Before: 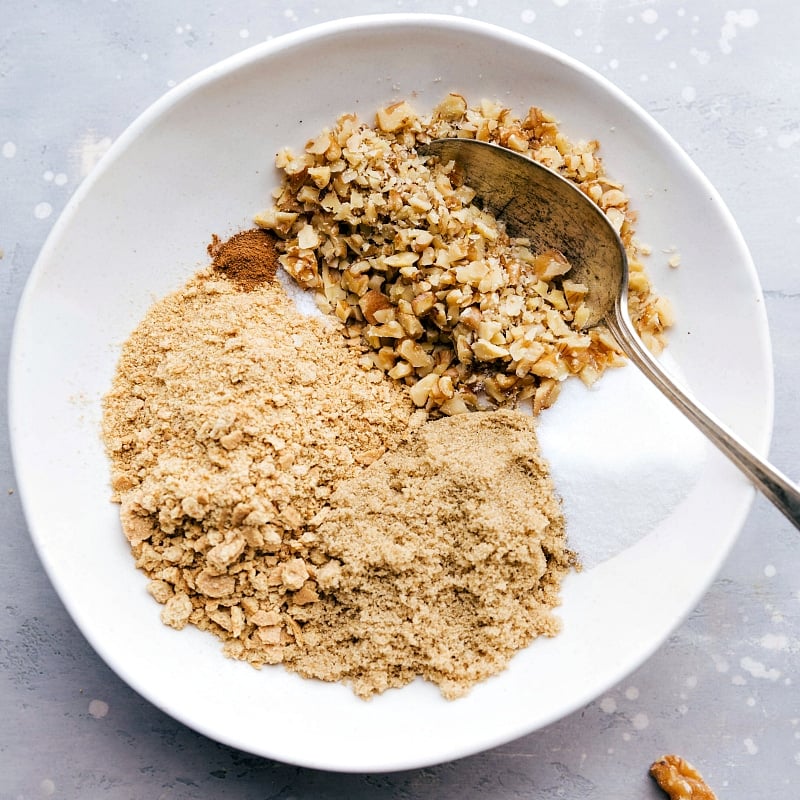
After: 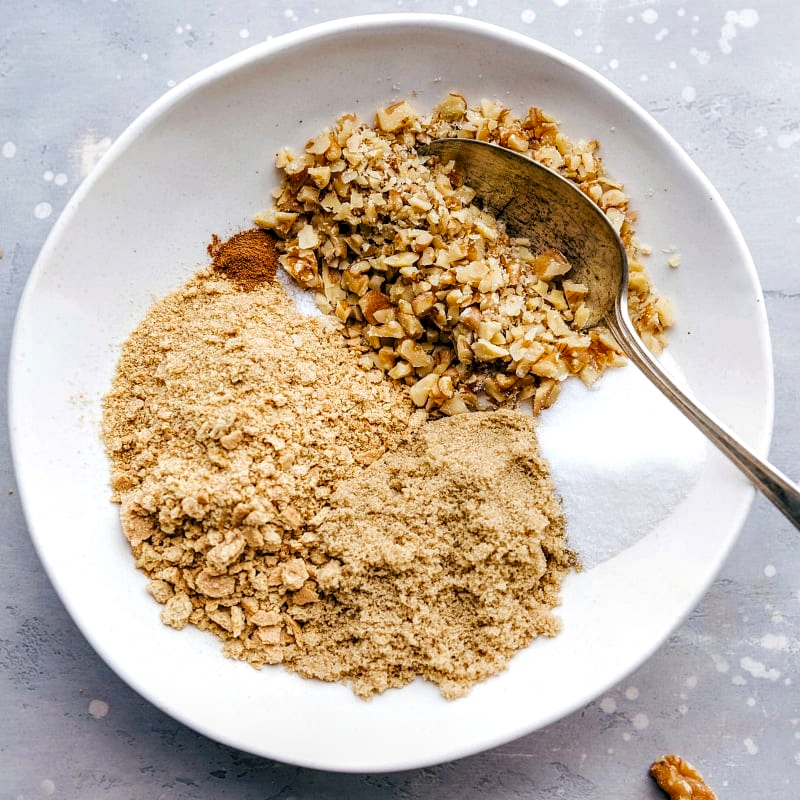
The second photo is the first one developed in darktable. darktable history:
tone equalizer: edges refinement/feathering 500, mask exposure compensation -1.57 EV, preserve details no
contrast brightness saturation: saturation 0.105
local contrast: on, module defaults
shadows and highlights: shadows 32.16, highlights -31.36, soften with gaussian
